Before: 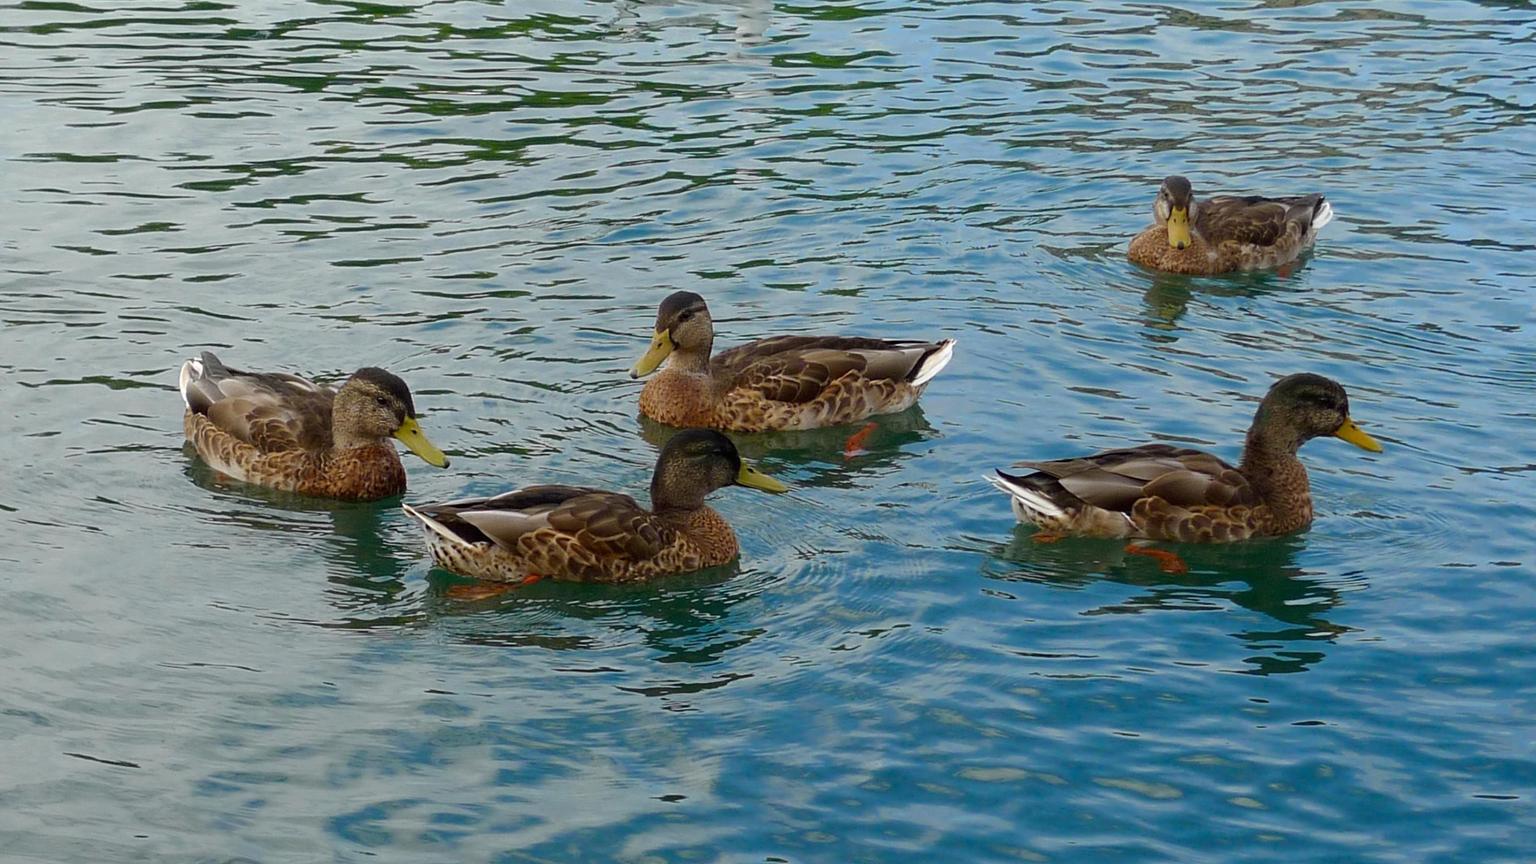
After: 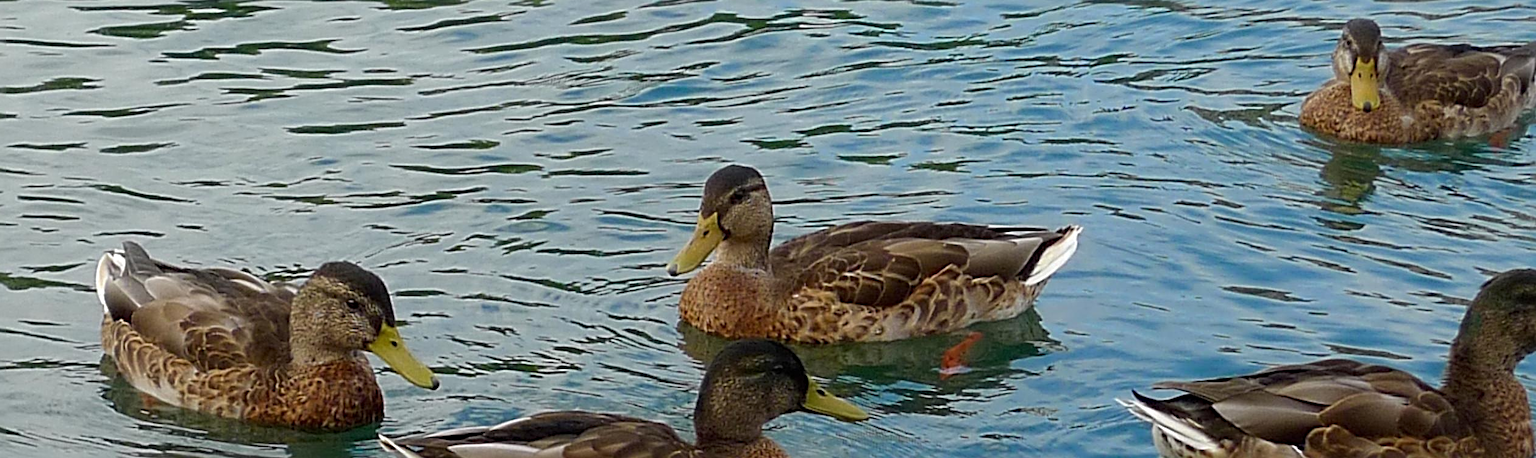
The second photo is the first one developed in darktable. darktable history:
sharpen: radius 3.971
crop: left 6.795%, top 18.725%, right 14.424%, bottom 39.472%
